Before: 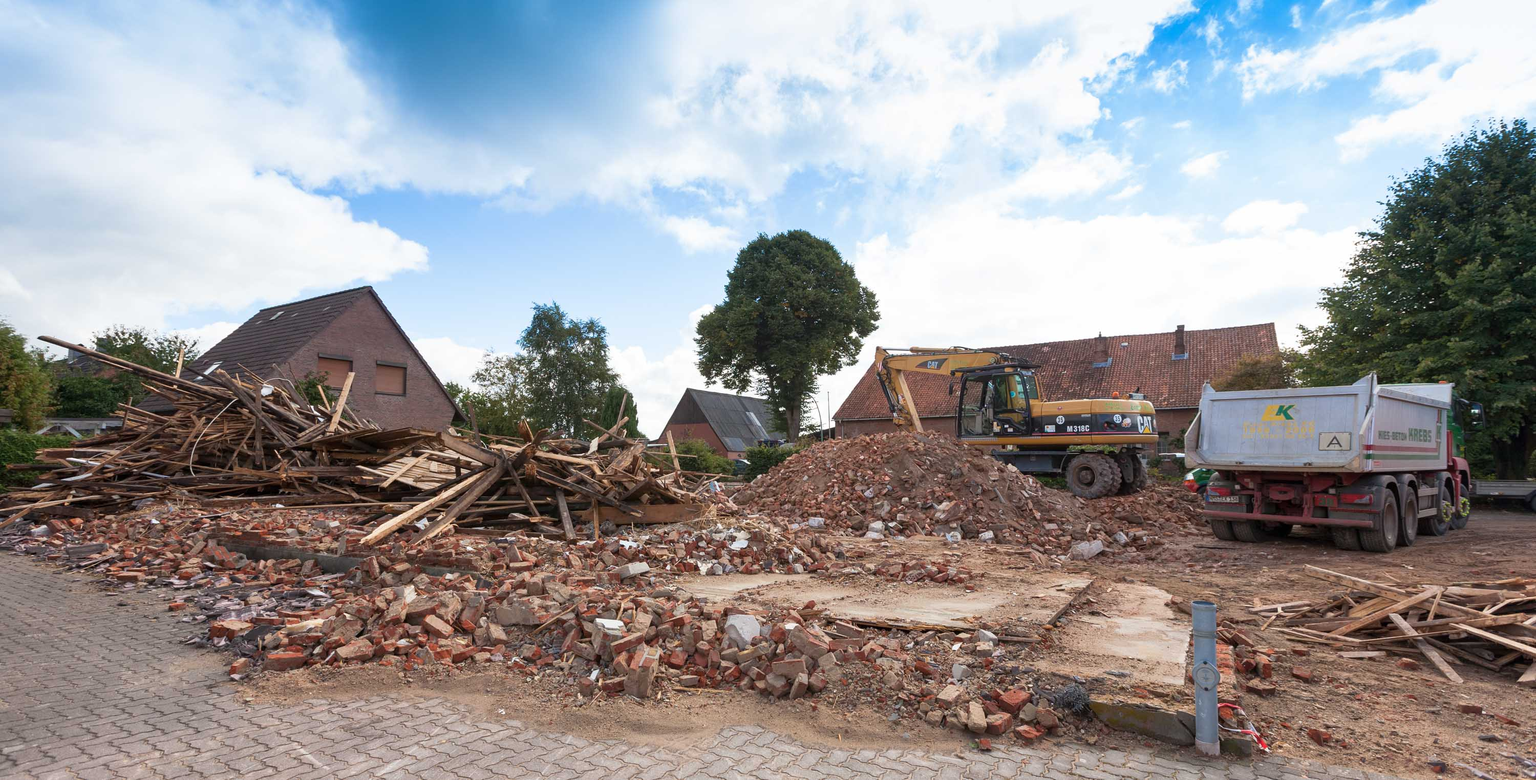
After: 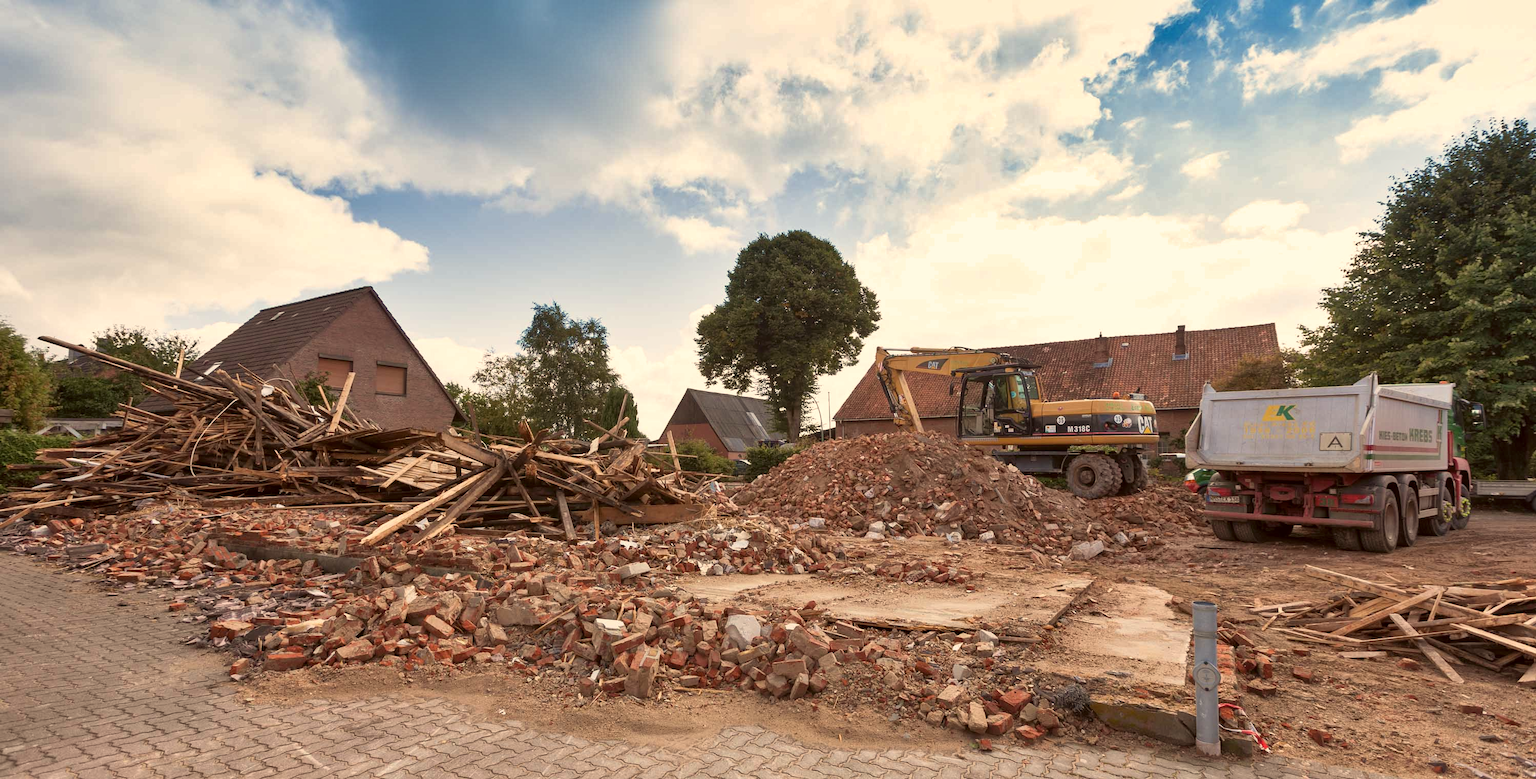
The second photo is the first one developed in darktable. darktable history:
shadows and highlights: low approximation 0.01, soften with gaussian
white balance: red 1.029, blue 0.92
color correction: highlights a* 6.27, highlights b* 8.19, shadows a* 5.94, shadows b* 7.23, saturation 0.9
